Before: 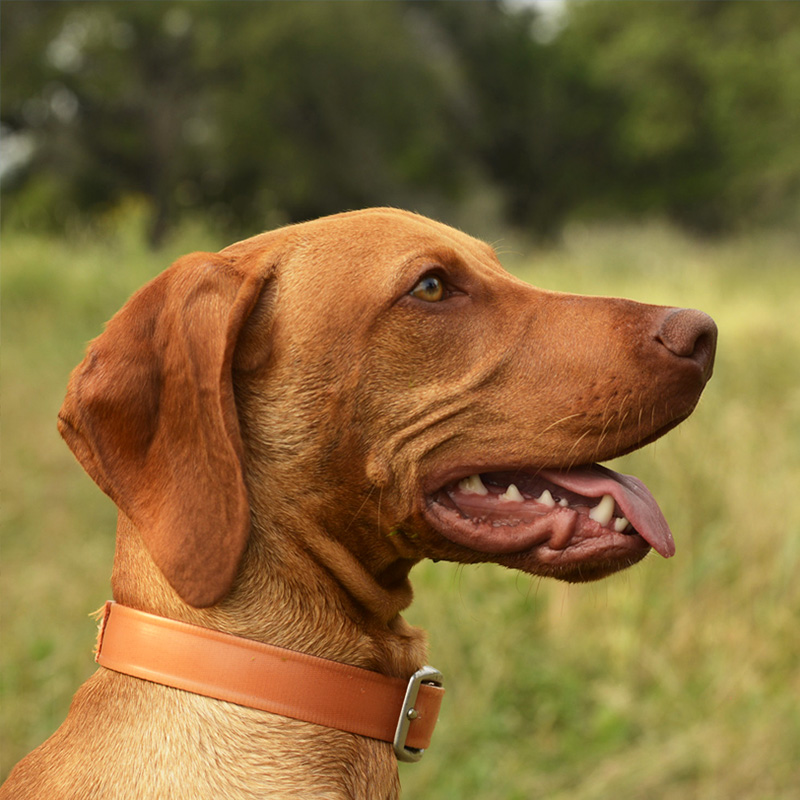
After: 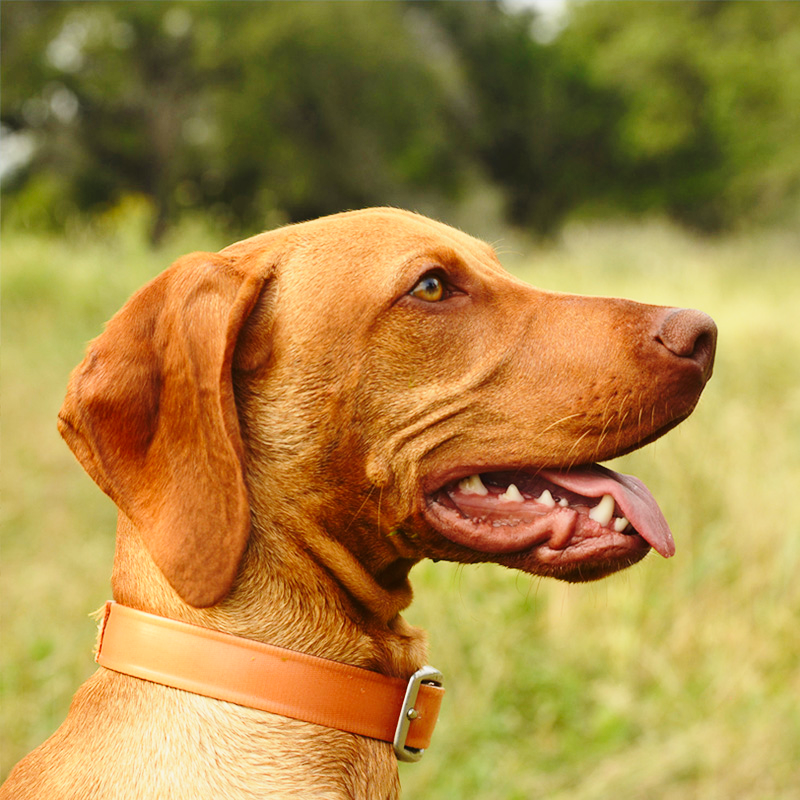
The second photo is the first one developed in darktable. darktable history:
base curve: curves: ch0 [(0, 0) (0.028, 0.03) (0.121, 0.232) (0.46, 0.748) (0.859, 0.968) (1, 1)], preserve colors none
color balance rgb: contrast -10%
